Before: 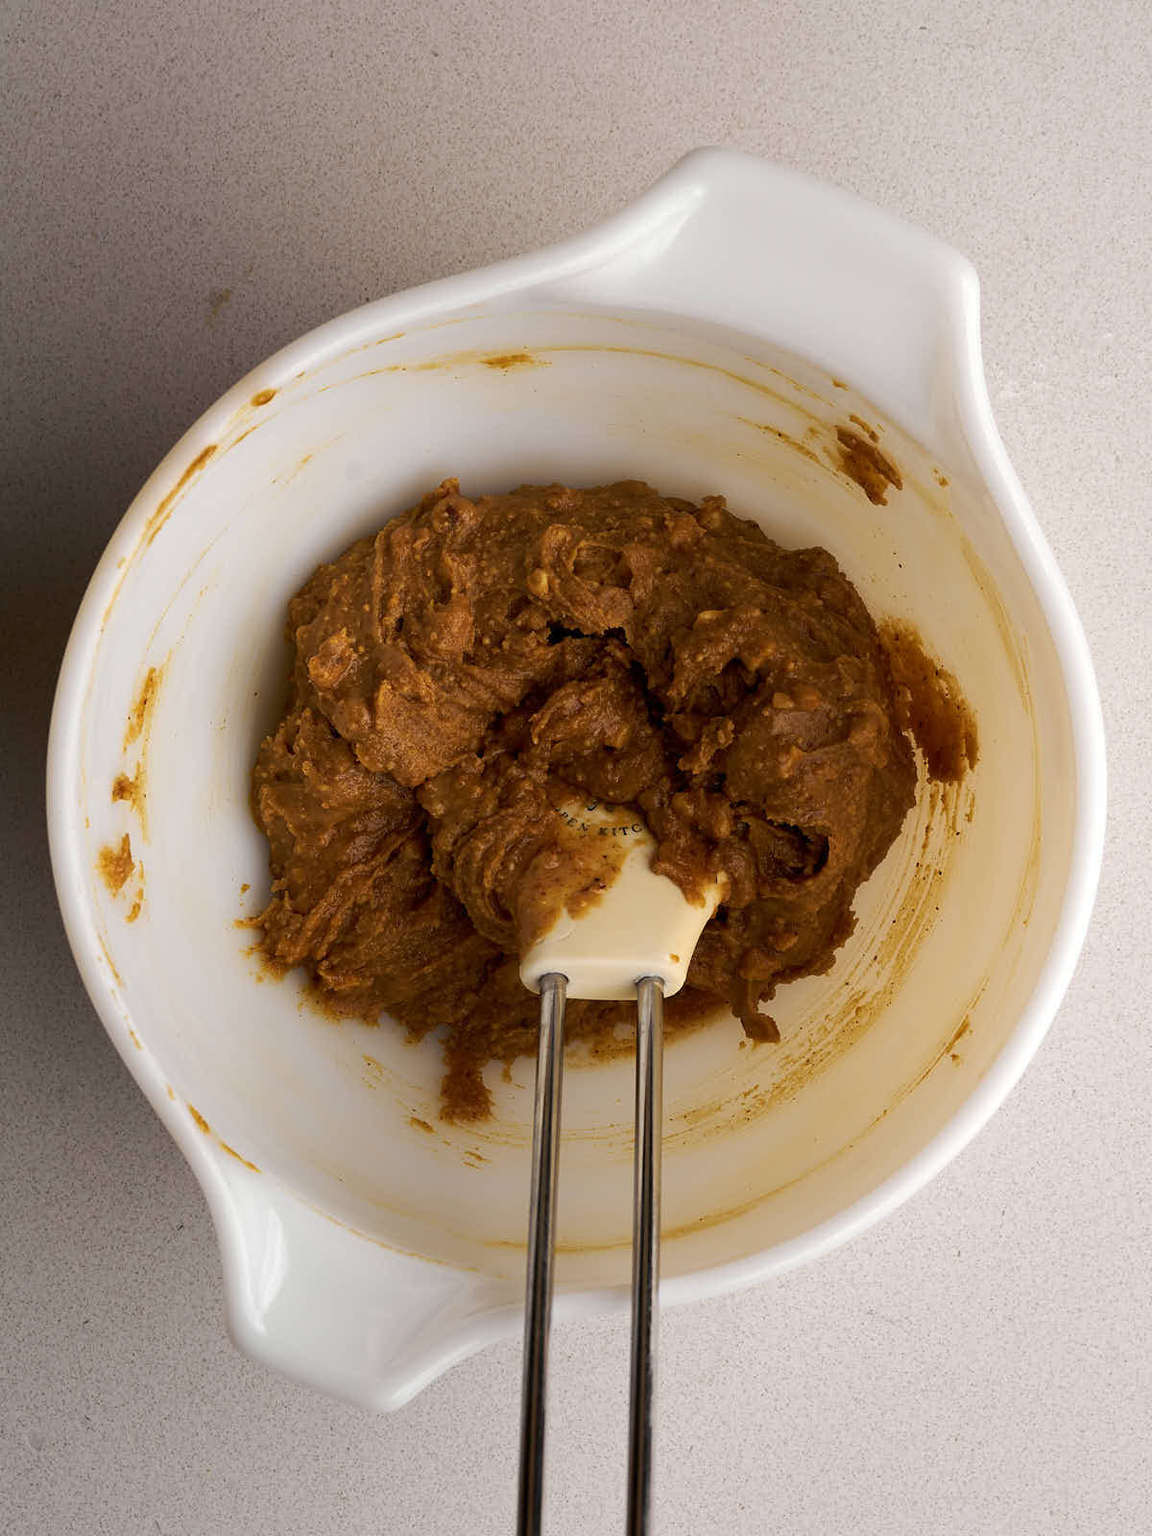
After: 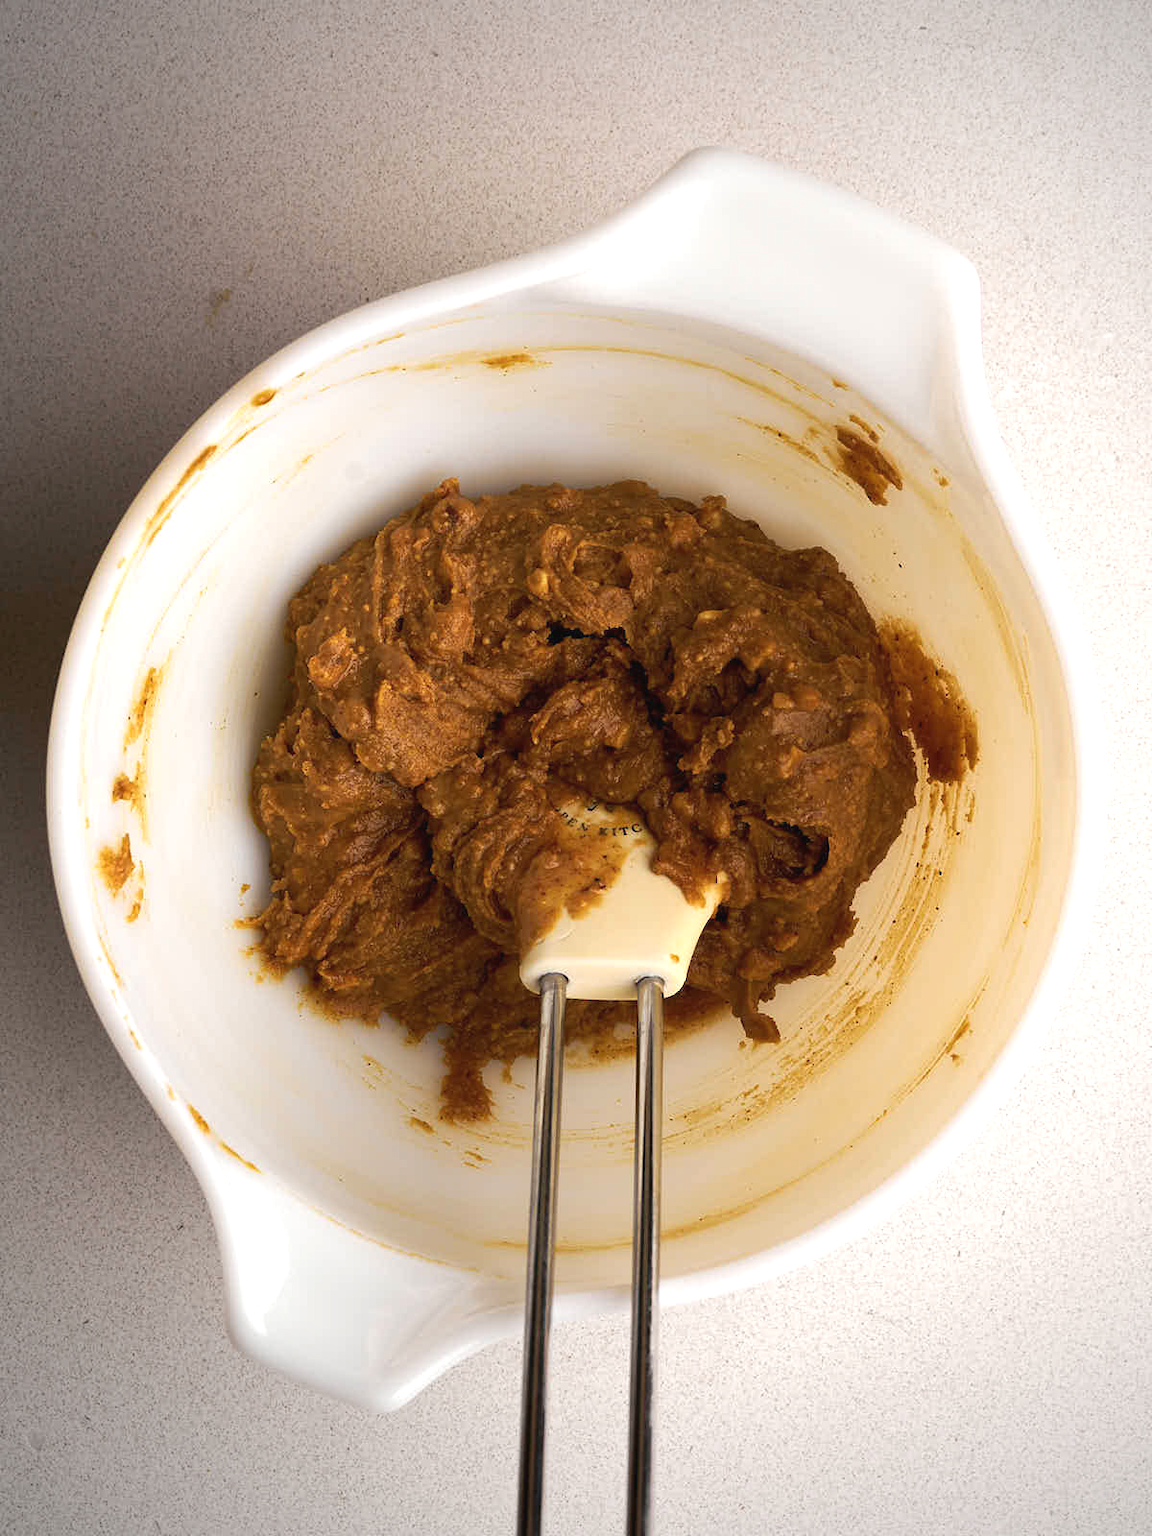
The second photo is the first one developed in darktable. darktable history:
vignetting: fall-off radius 60.92%
exposure: black level correction -0.002, exposure 0.54 EV, compensate highlight preservation false
